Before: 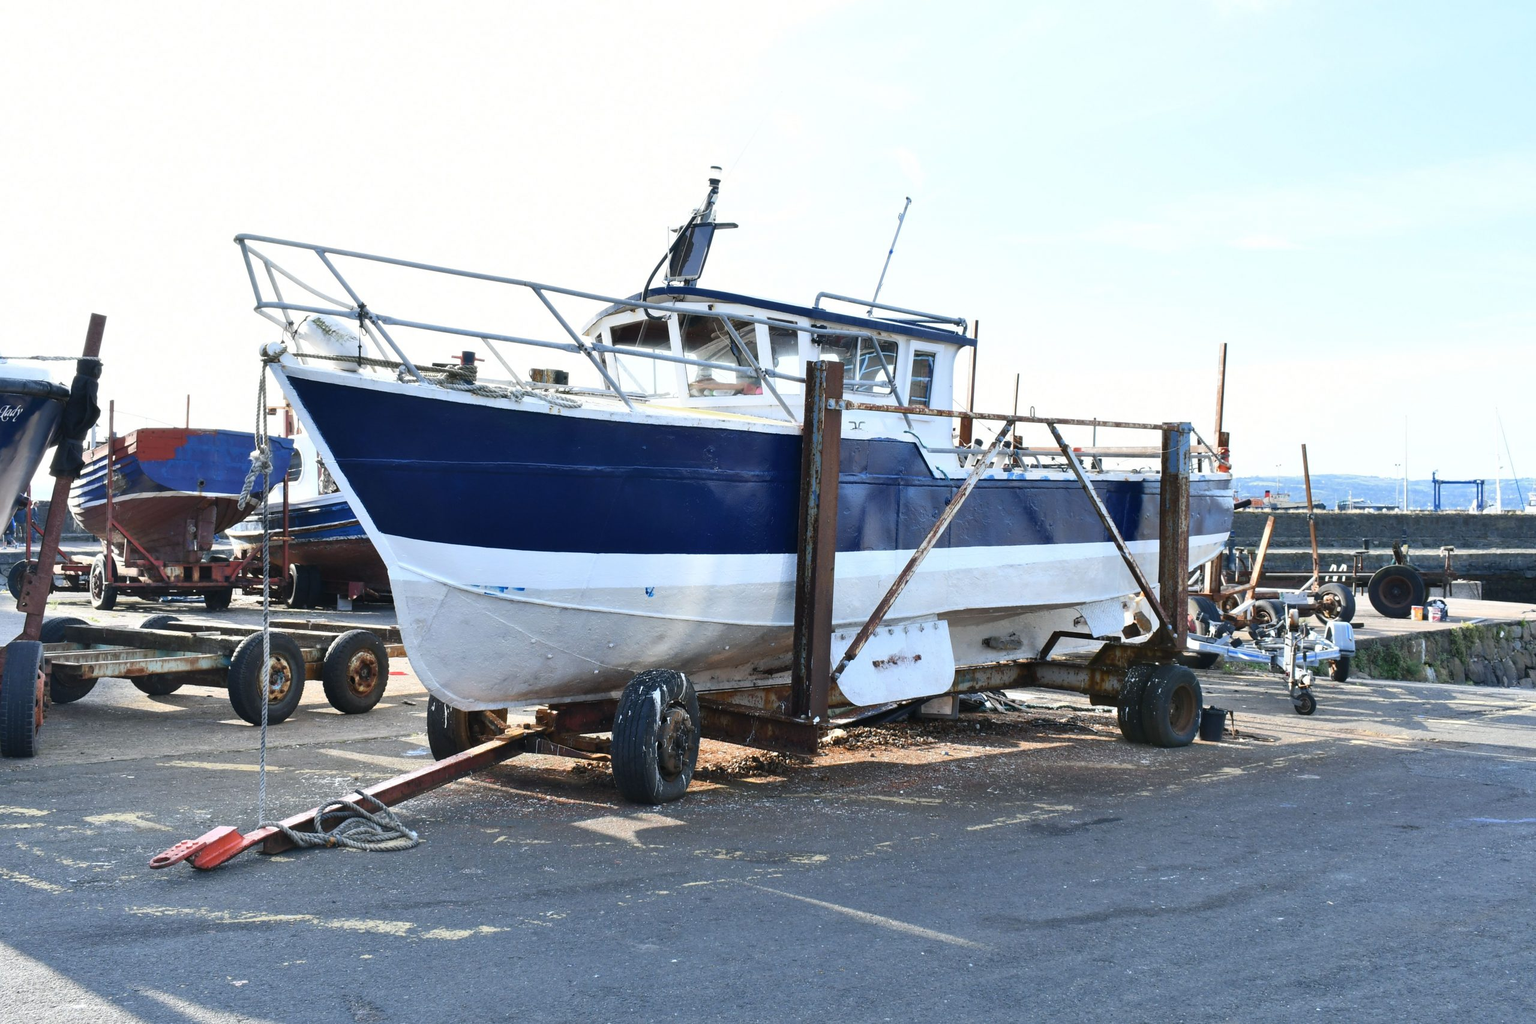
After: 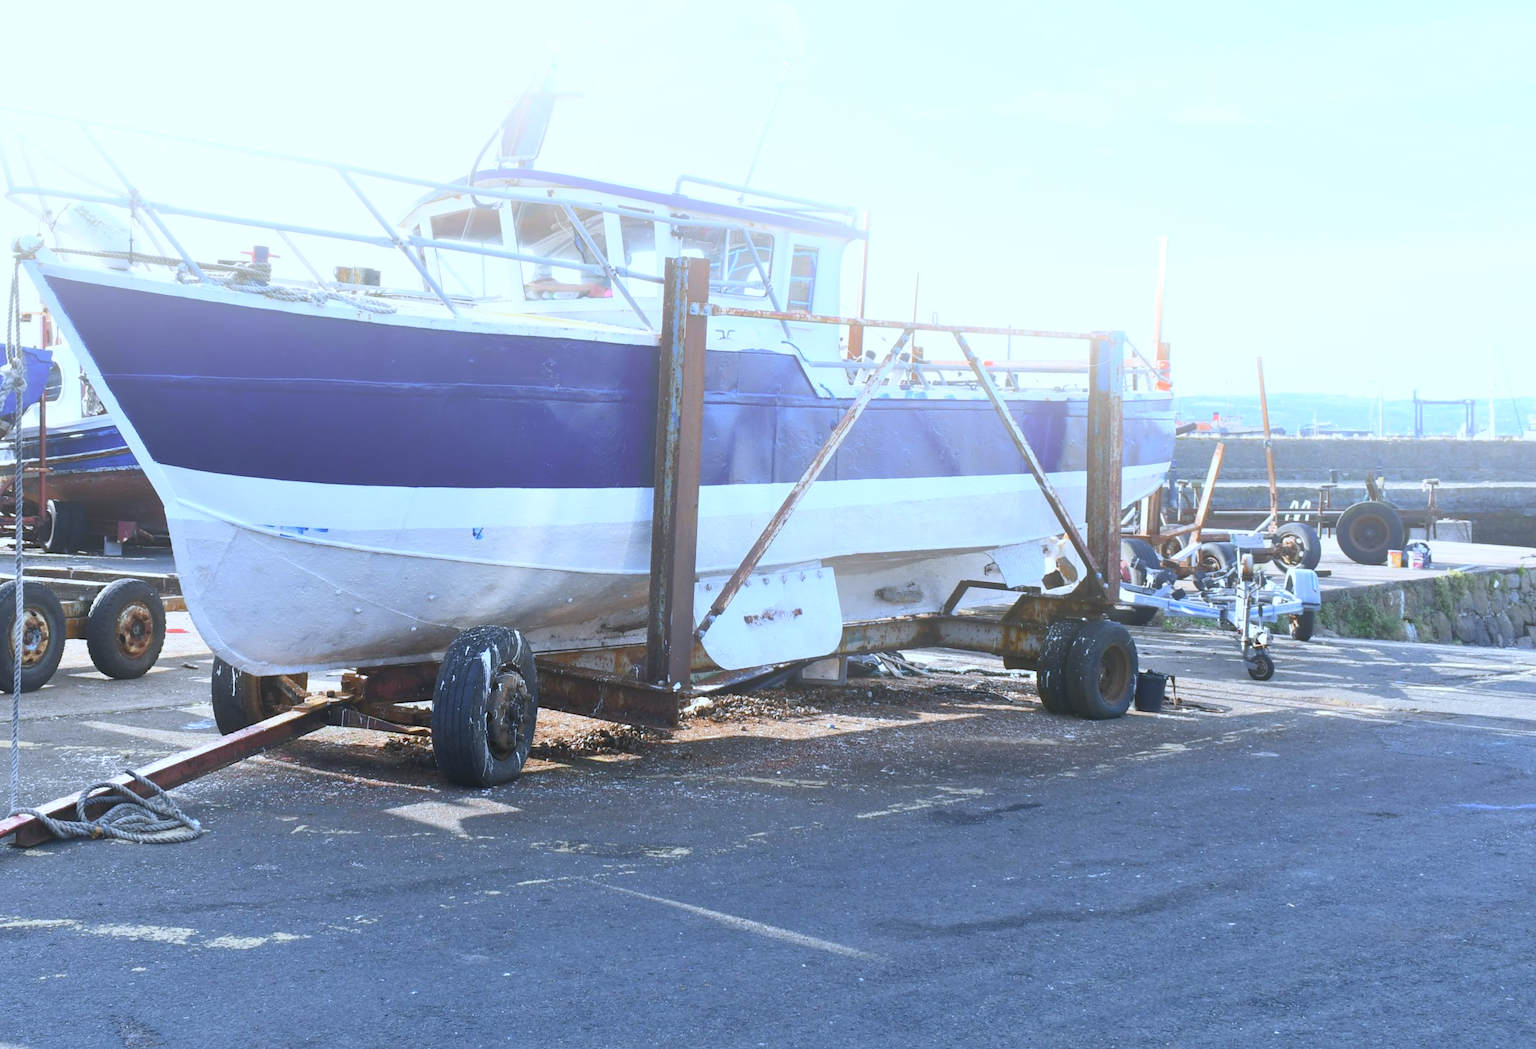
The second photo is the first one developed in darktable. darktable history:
crop: left 16.315%, top 14.246%
white balance: red 0.926, green 1.003, blue 1.133
bloom: size 38%, threshold 95%, strength 30%
